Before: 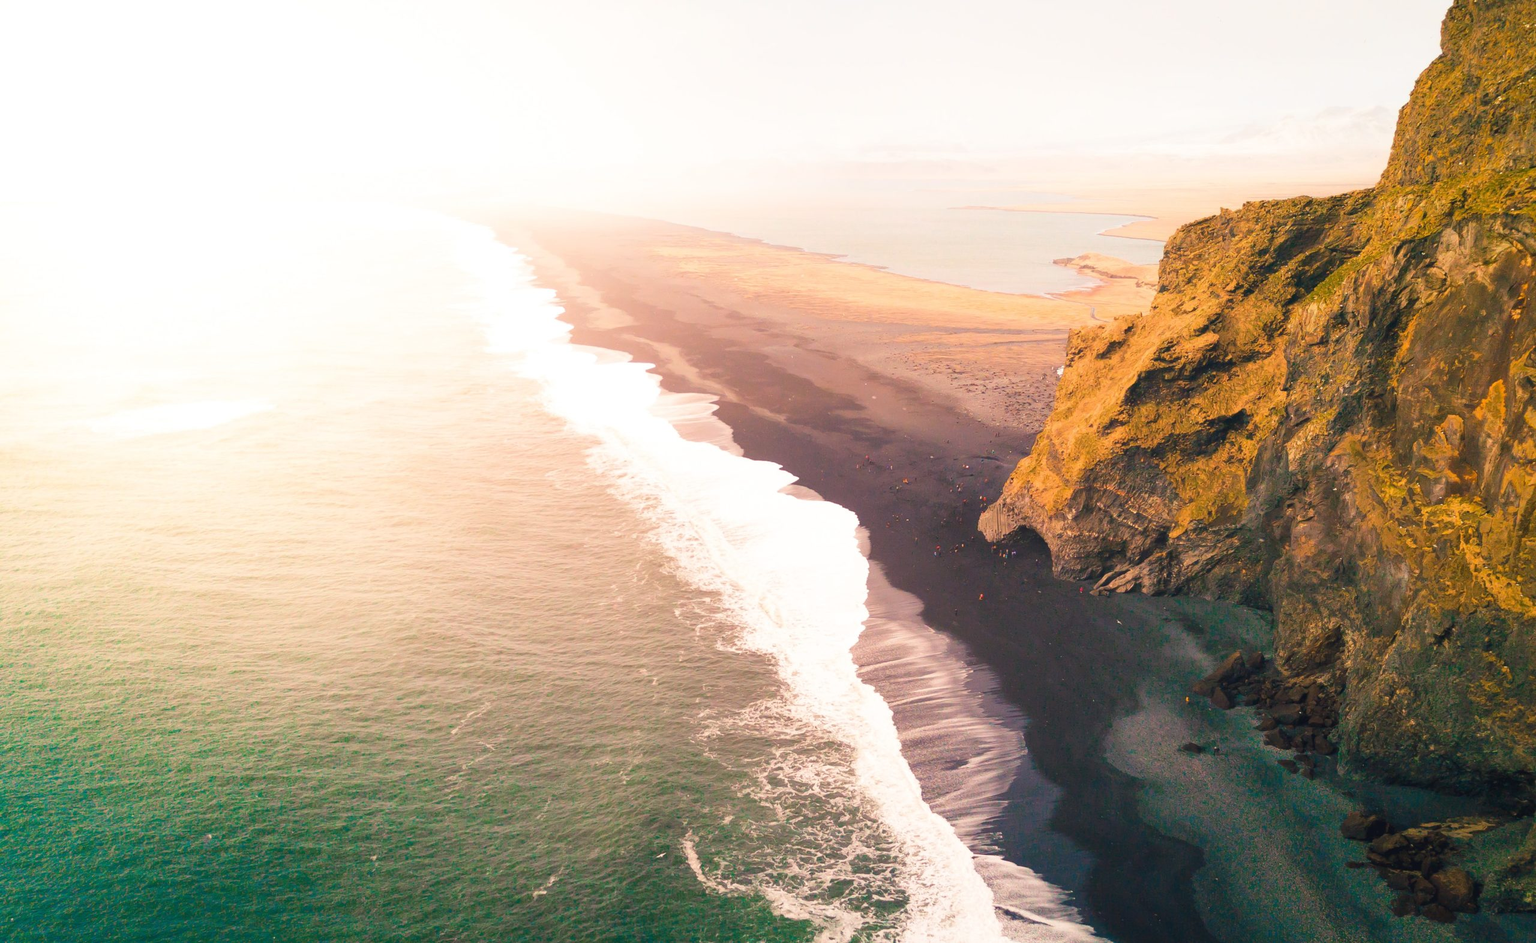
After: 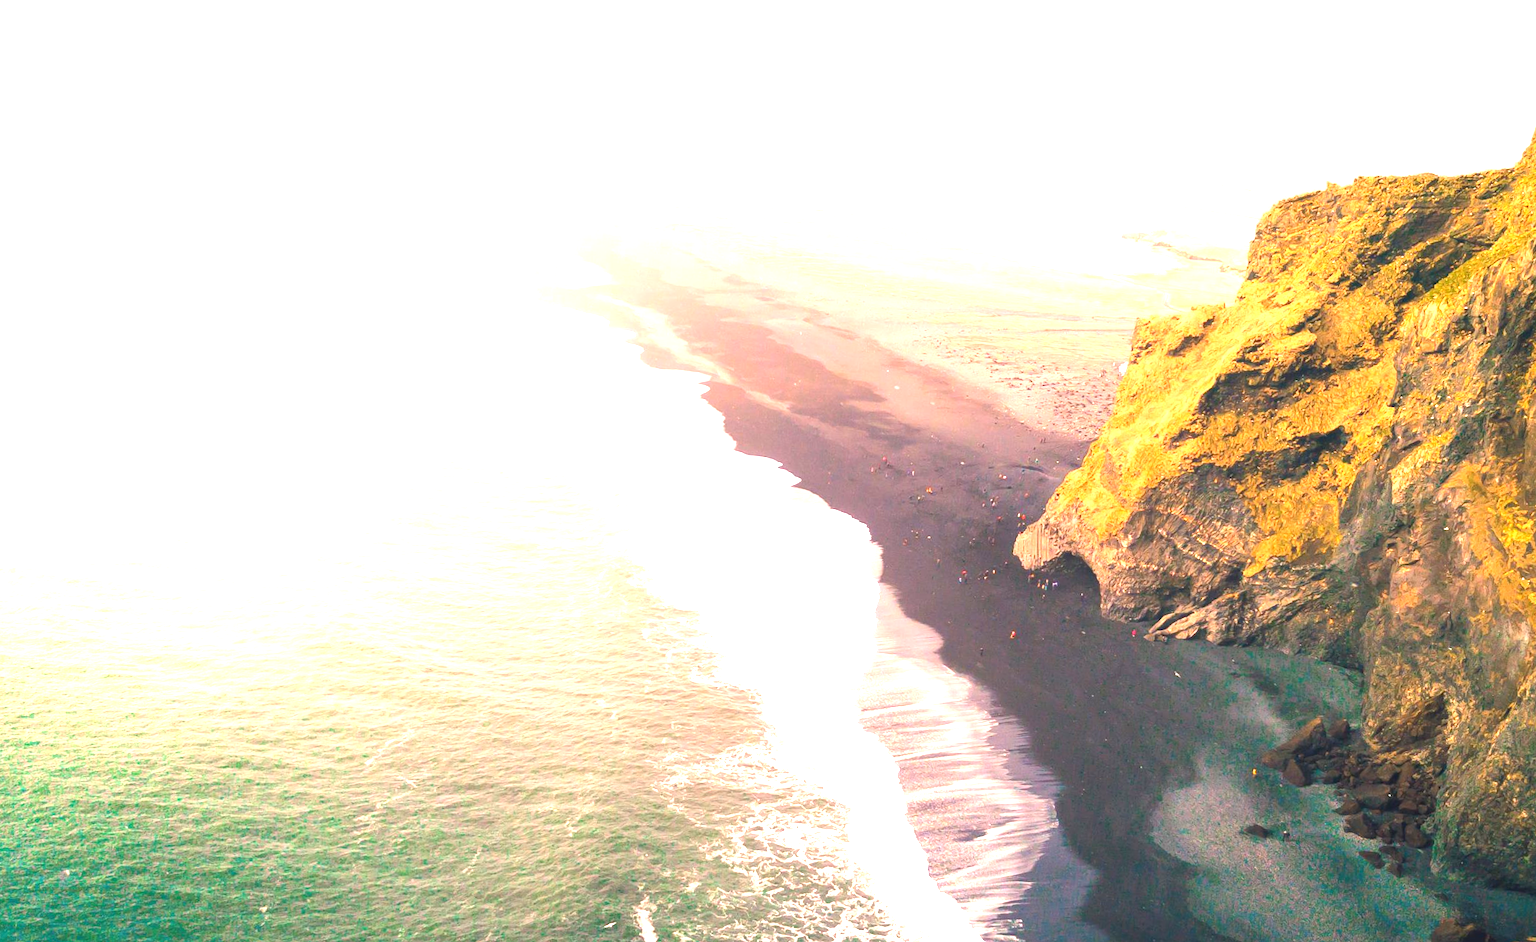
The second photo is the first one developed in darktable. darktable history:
crop and rotate: angle -3.14°, left 5.197%, top 5.157%, right 4.66%, bottom 4.639%
exposure: black level correction 0, exposure 1.378 EV, compensate exposure bias true, compensate highlight preservation false
